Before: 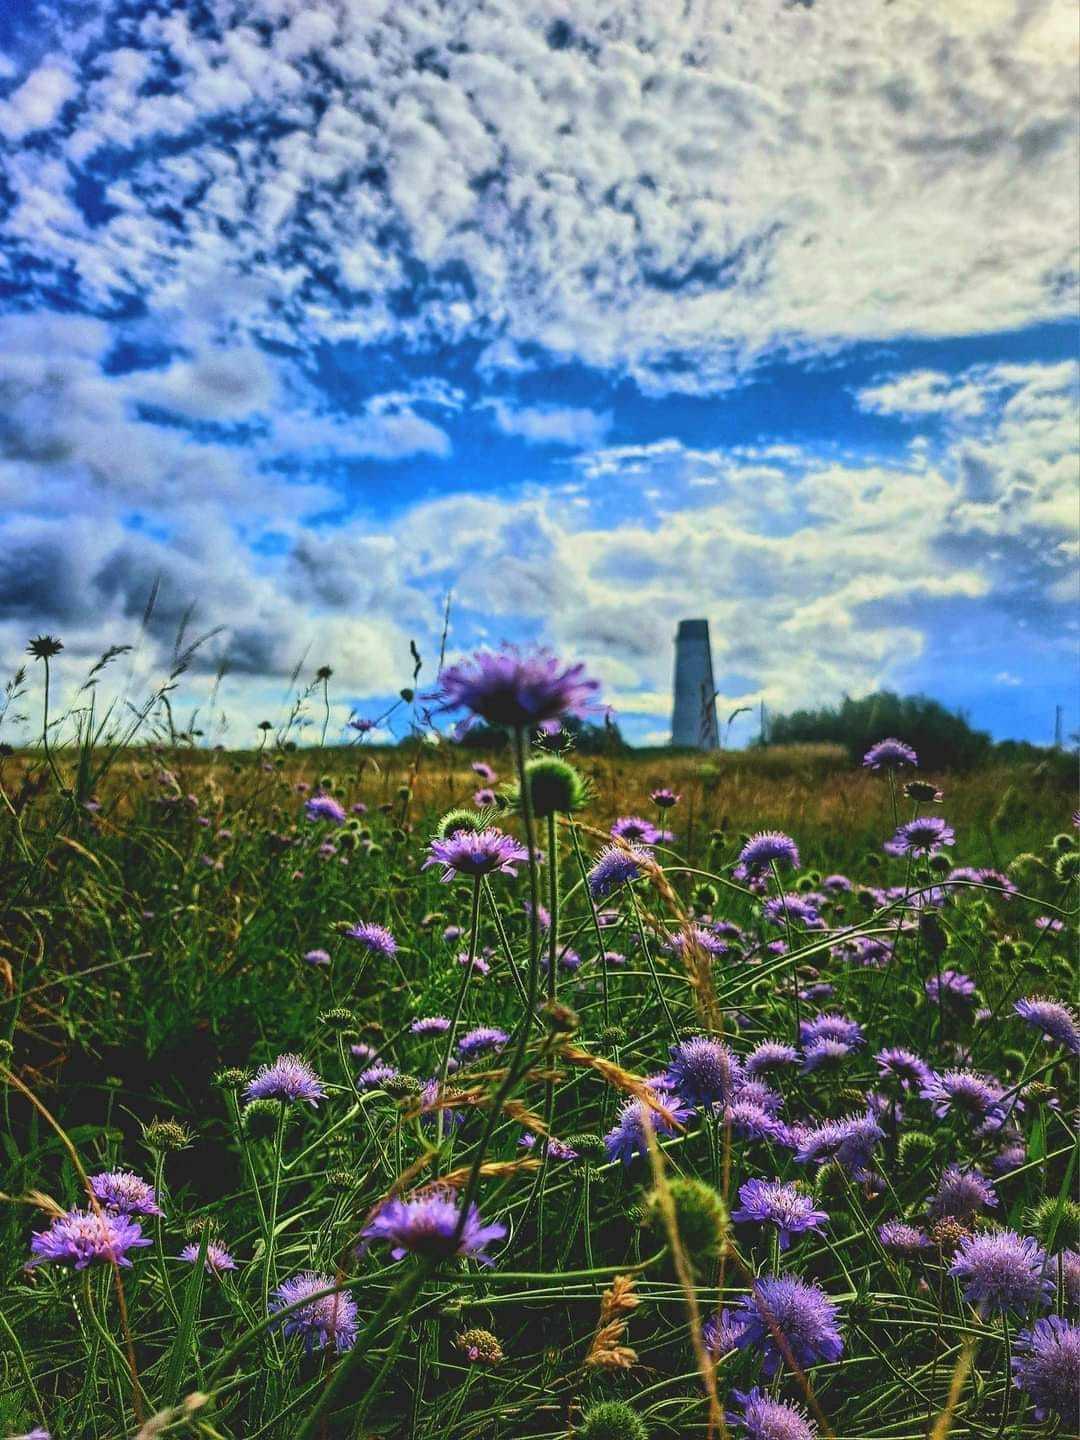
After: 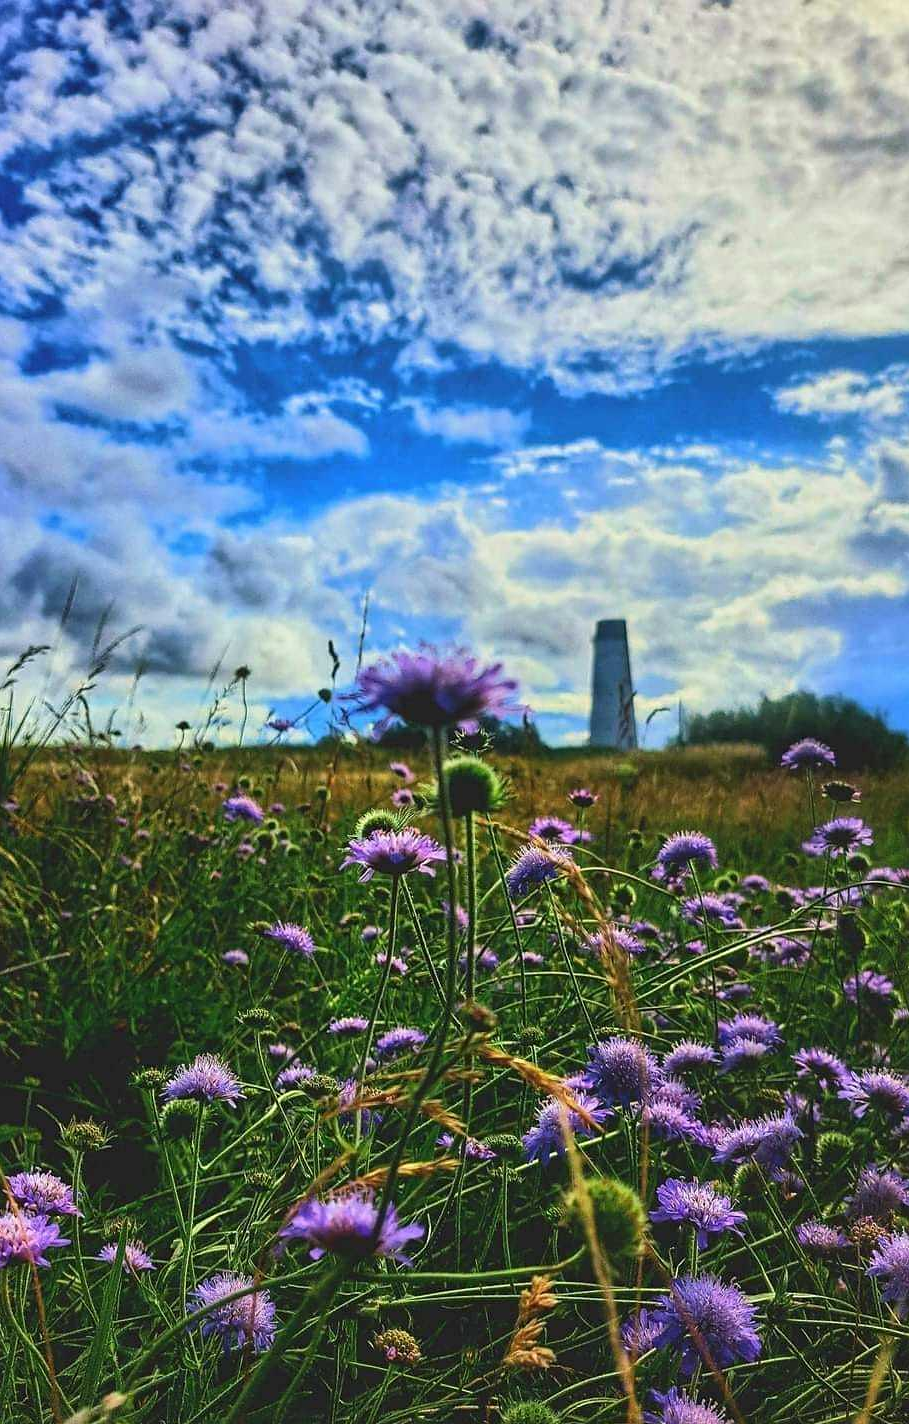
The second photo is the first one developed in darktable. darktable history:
crop: left 7.598%, right 7.873%
sharpen: amount 0.2
